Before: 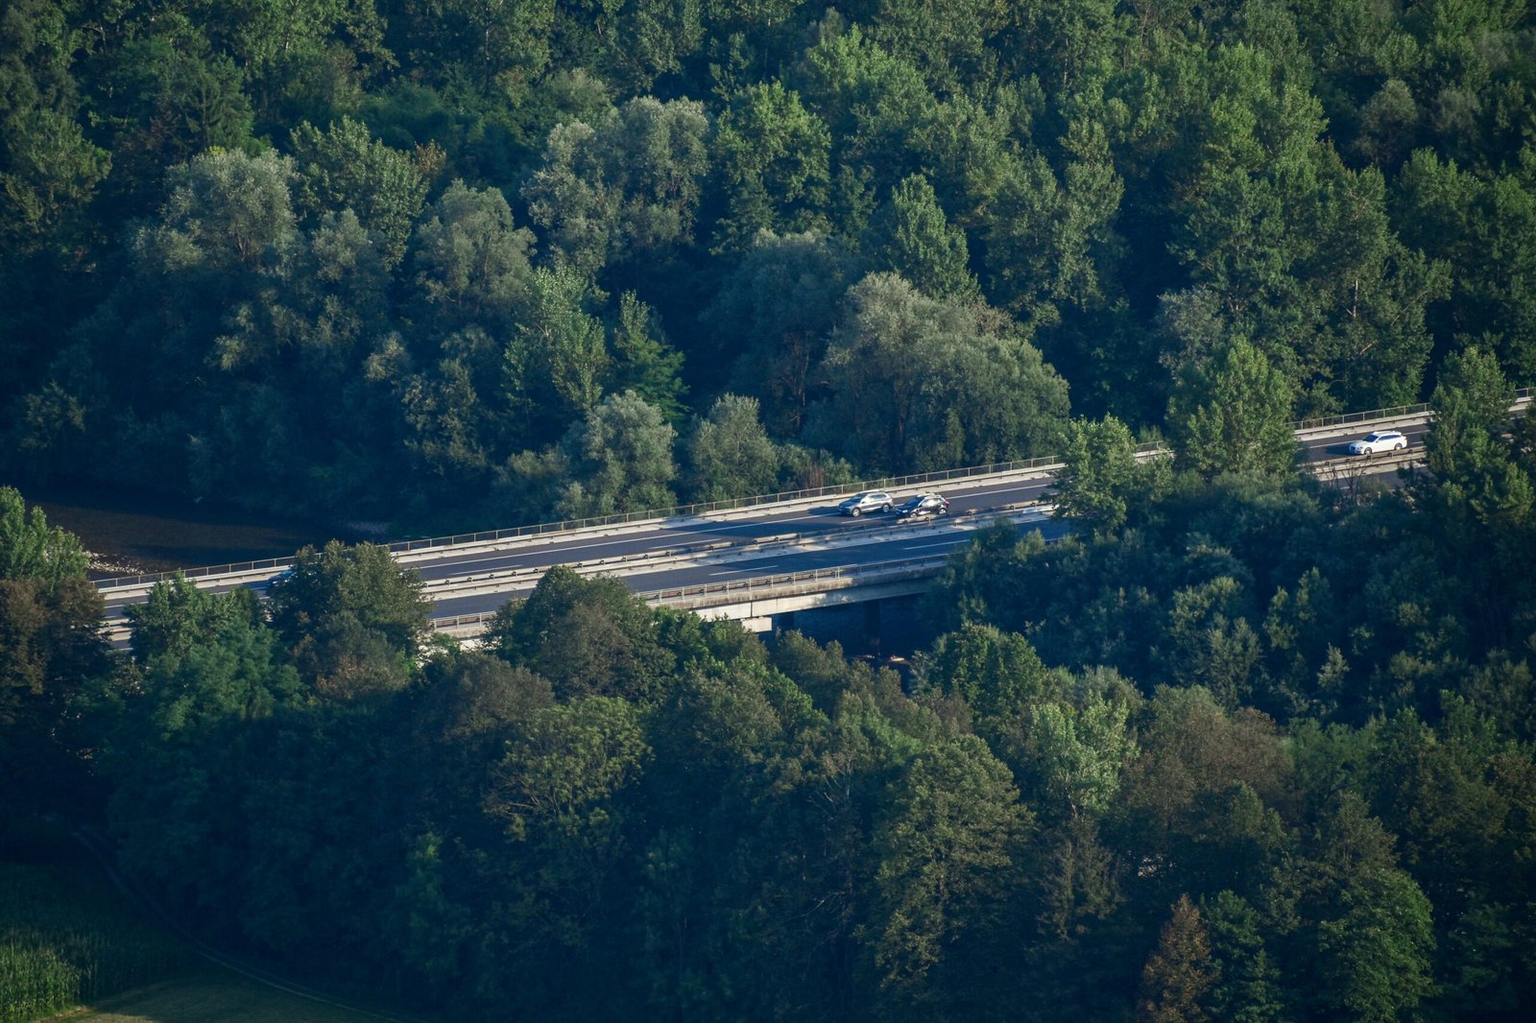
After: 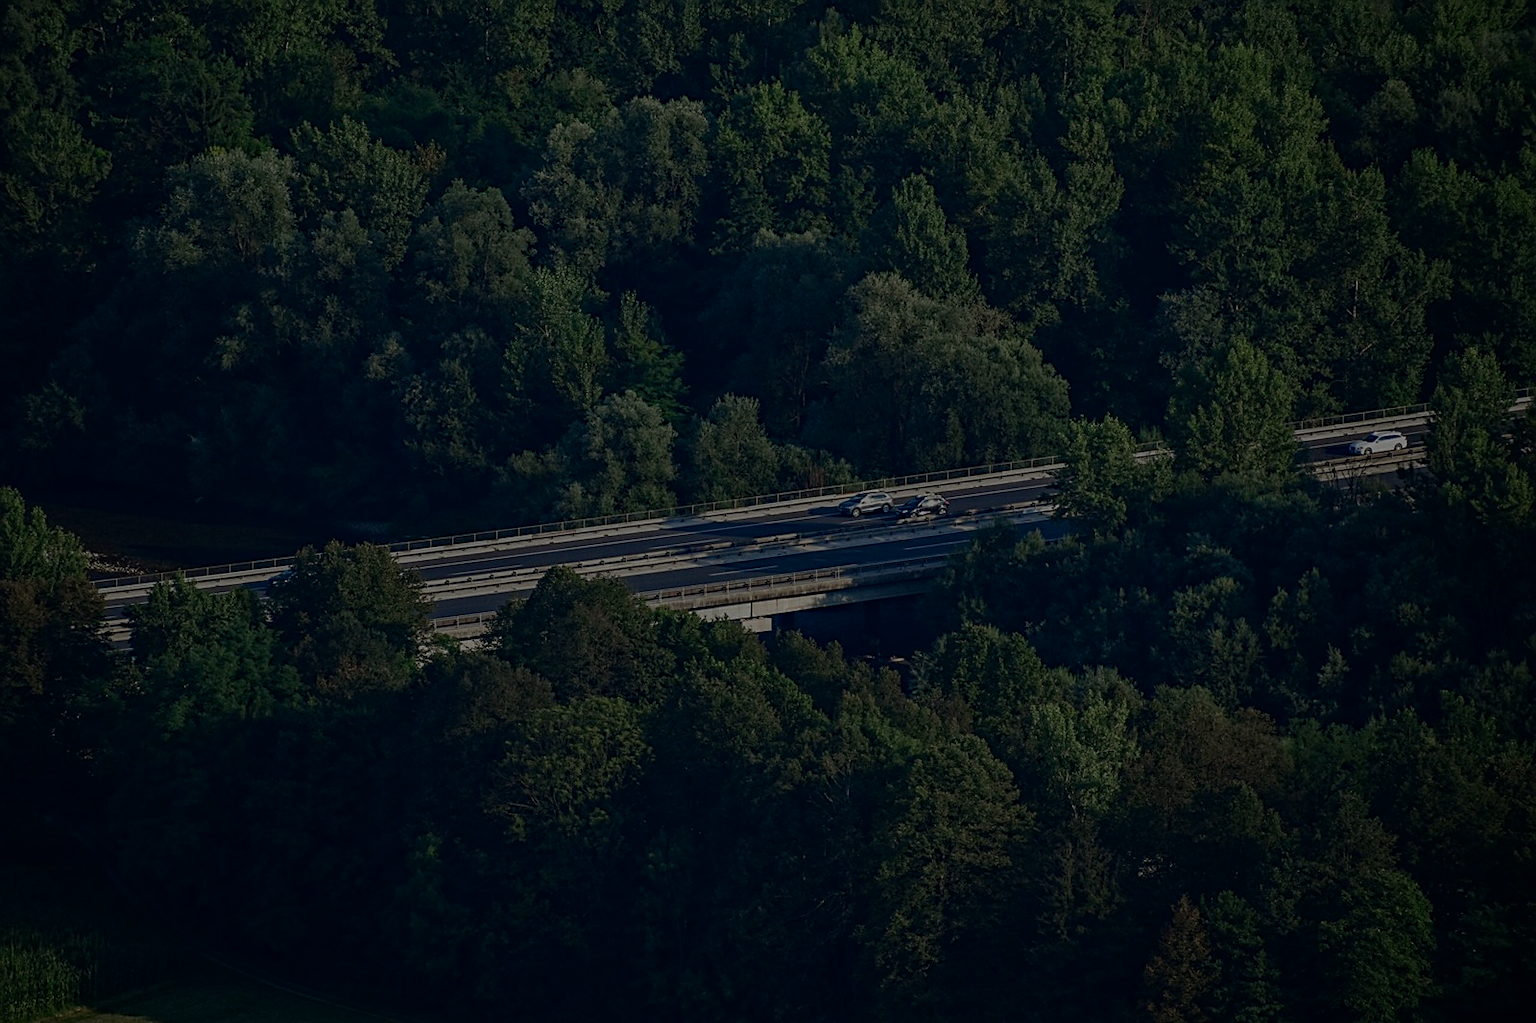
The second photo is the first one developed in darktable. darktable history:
sharpen: on, module defaults
exposure: exposure -2.351 EV, compensate highlight preservation false
haze removal: strength 0.5, distance 0.423, adaptive false
